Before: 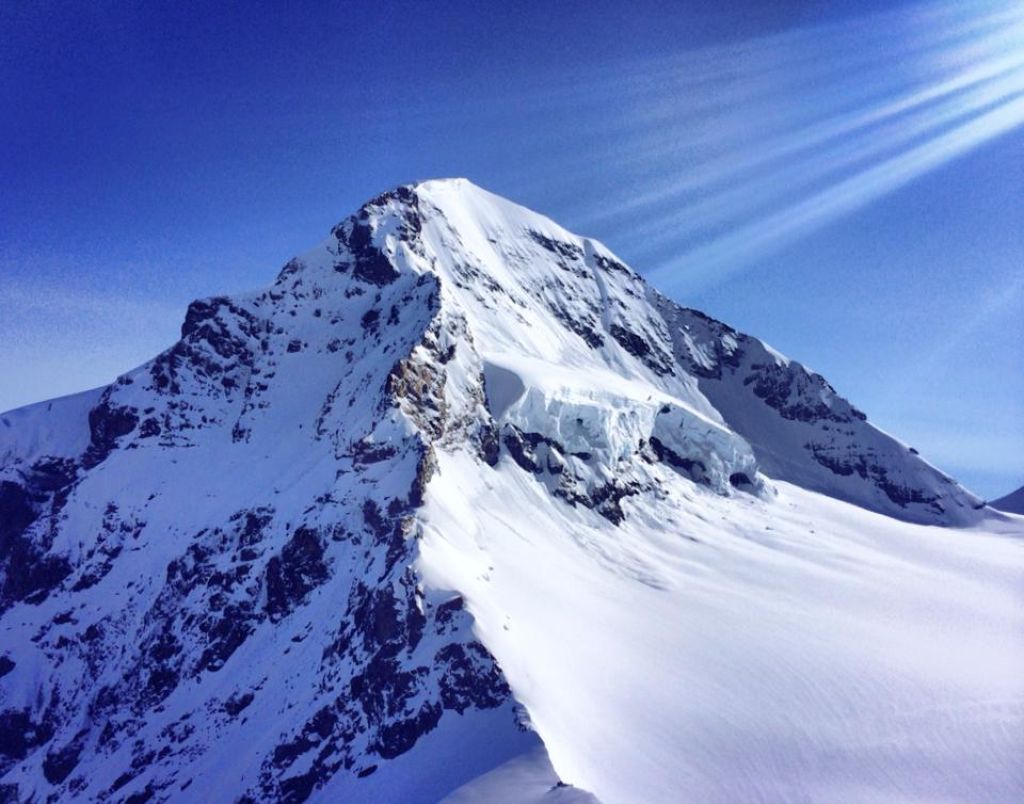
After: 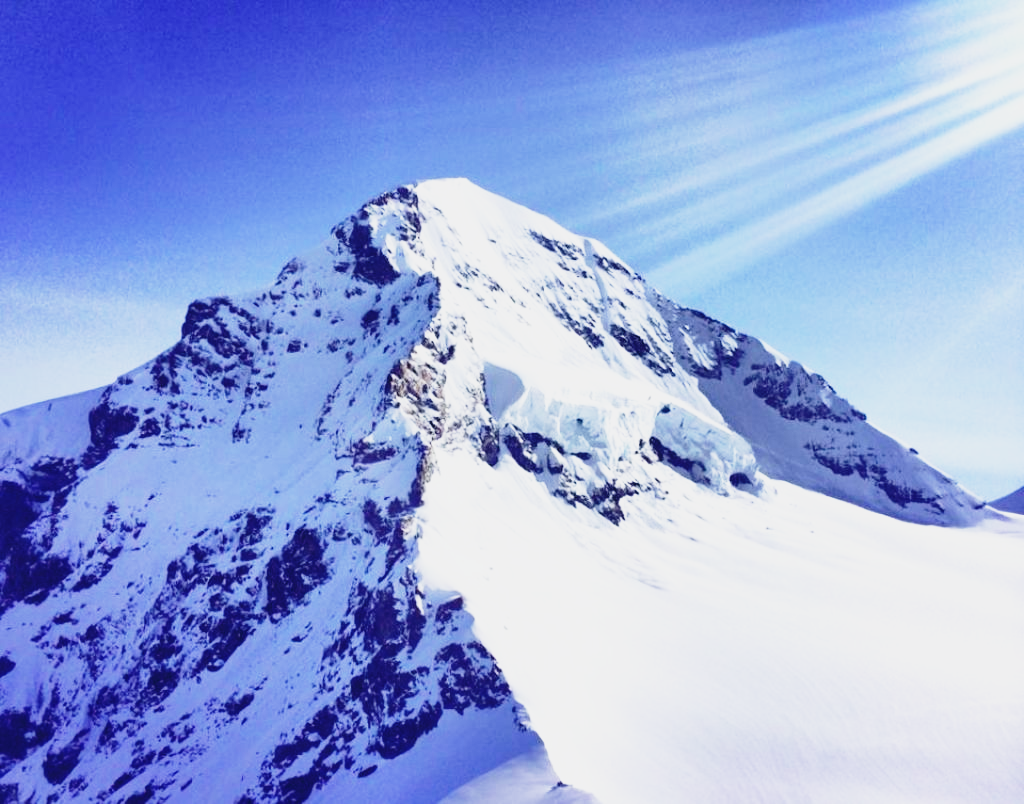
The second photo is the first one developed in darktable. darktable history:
base curve: curves: ch0 [(0, 0) (0.012, 0.01) (0.073, 0.168) (0.31, 0.711) (0.645, 0.957) (1, 1)], preserve colors none
contrast brightness saturation: contrast -0.1, saturation -0.1
